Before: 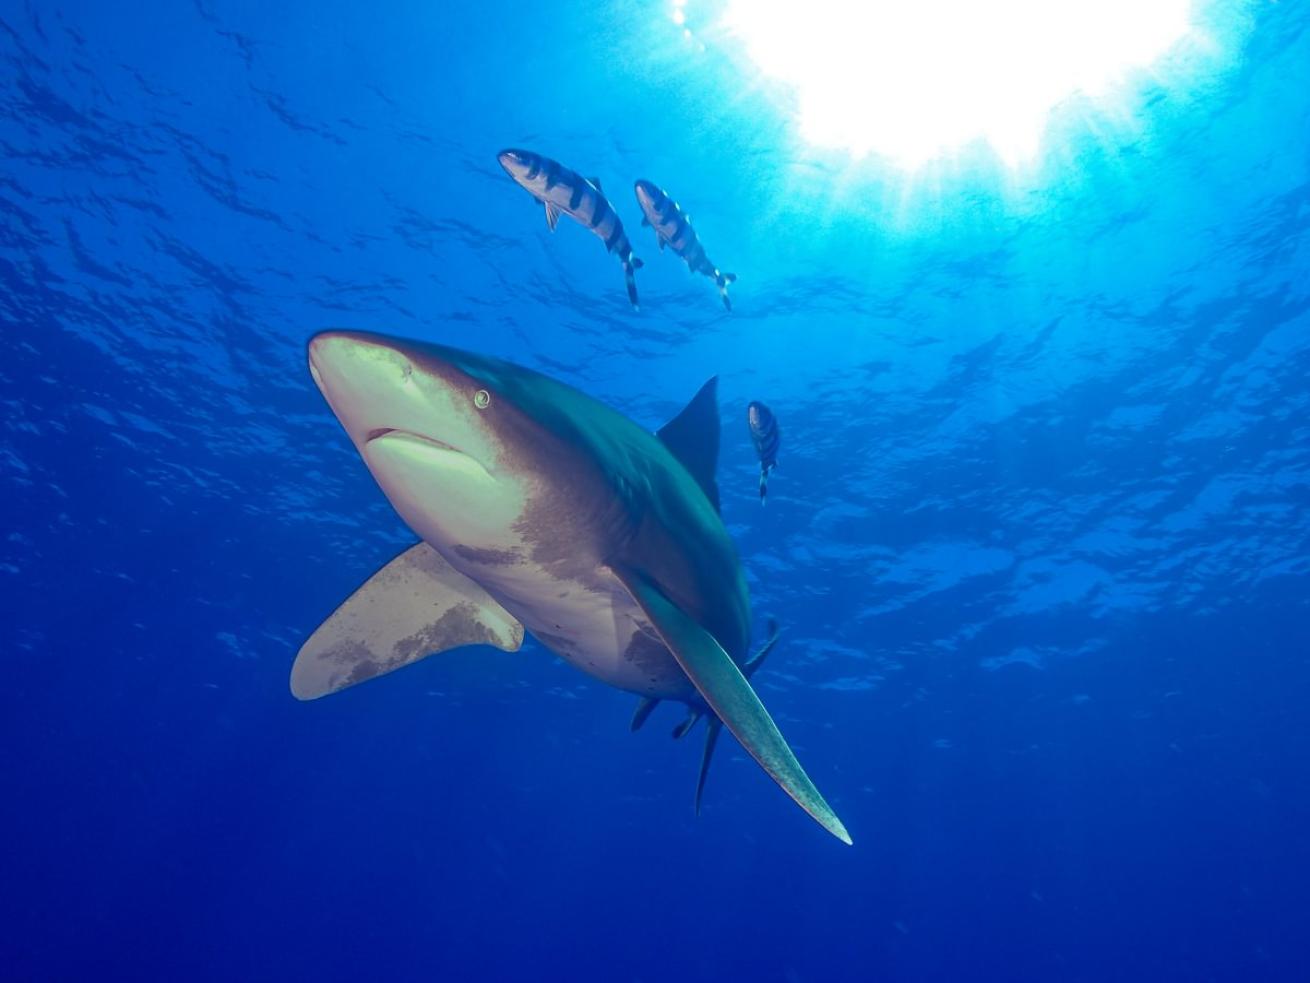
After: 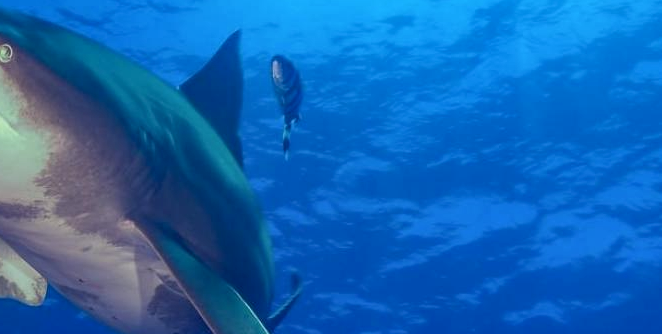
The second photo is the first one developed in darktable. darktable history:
local contrast: on, module defaults
crop: left 36.481%, top 35.241%, right 12.93%, bottom 30.781%
tone equalizer: on, module defaults
